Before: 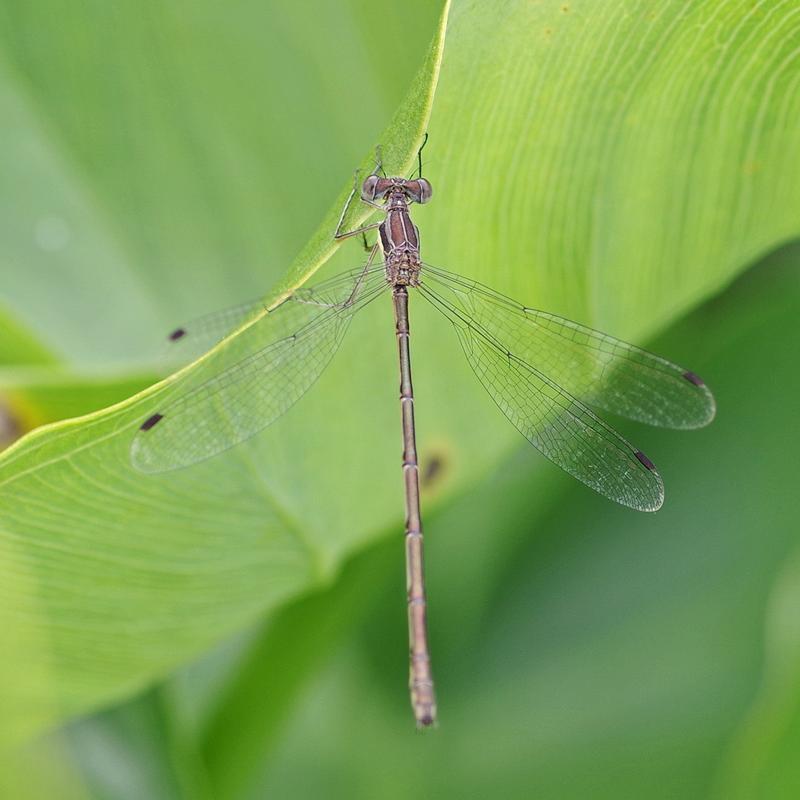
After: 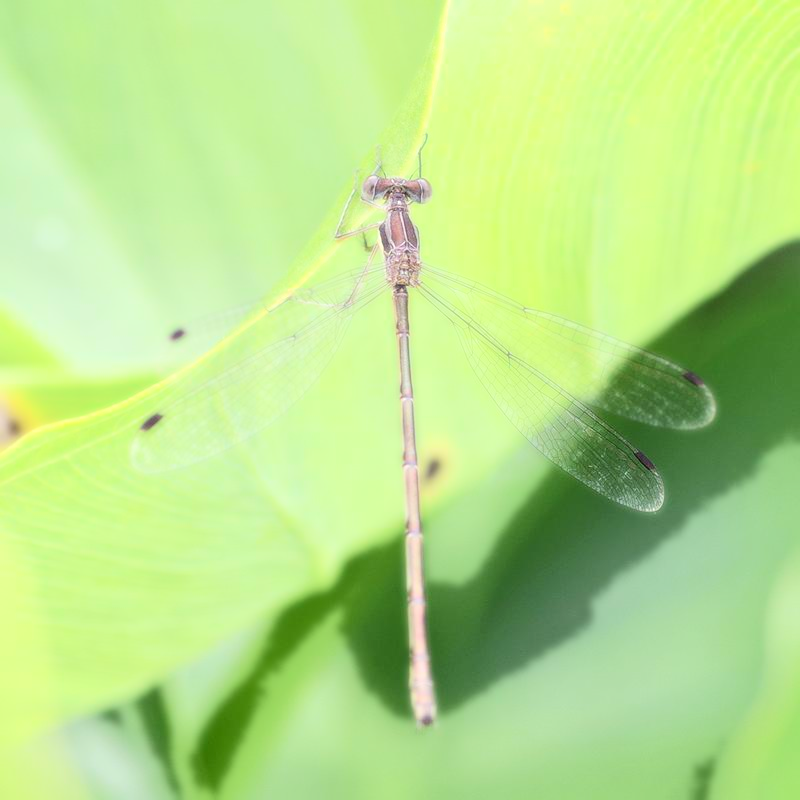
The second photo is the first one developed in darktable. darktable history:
exposure: exposure 0.128 EV, compensate highlight preservation false
bloom: size 0%, threshold 54.82%, strength 8.31%
